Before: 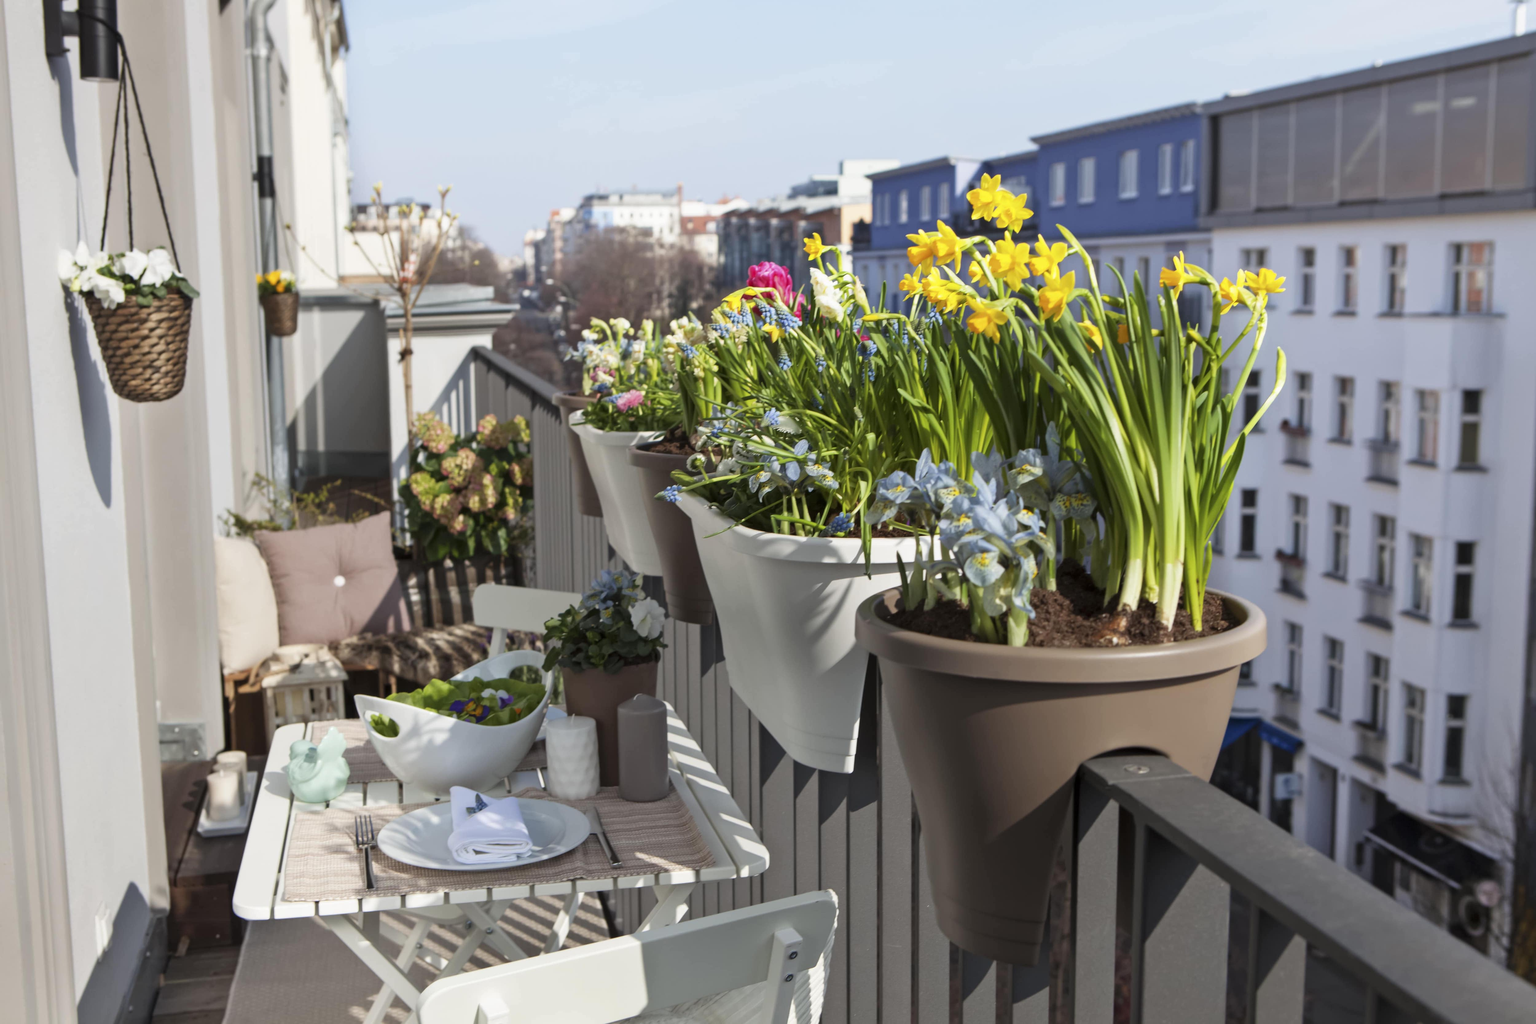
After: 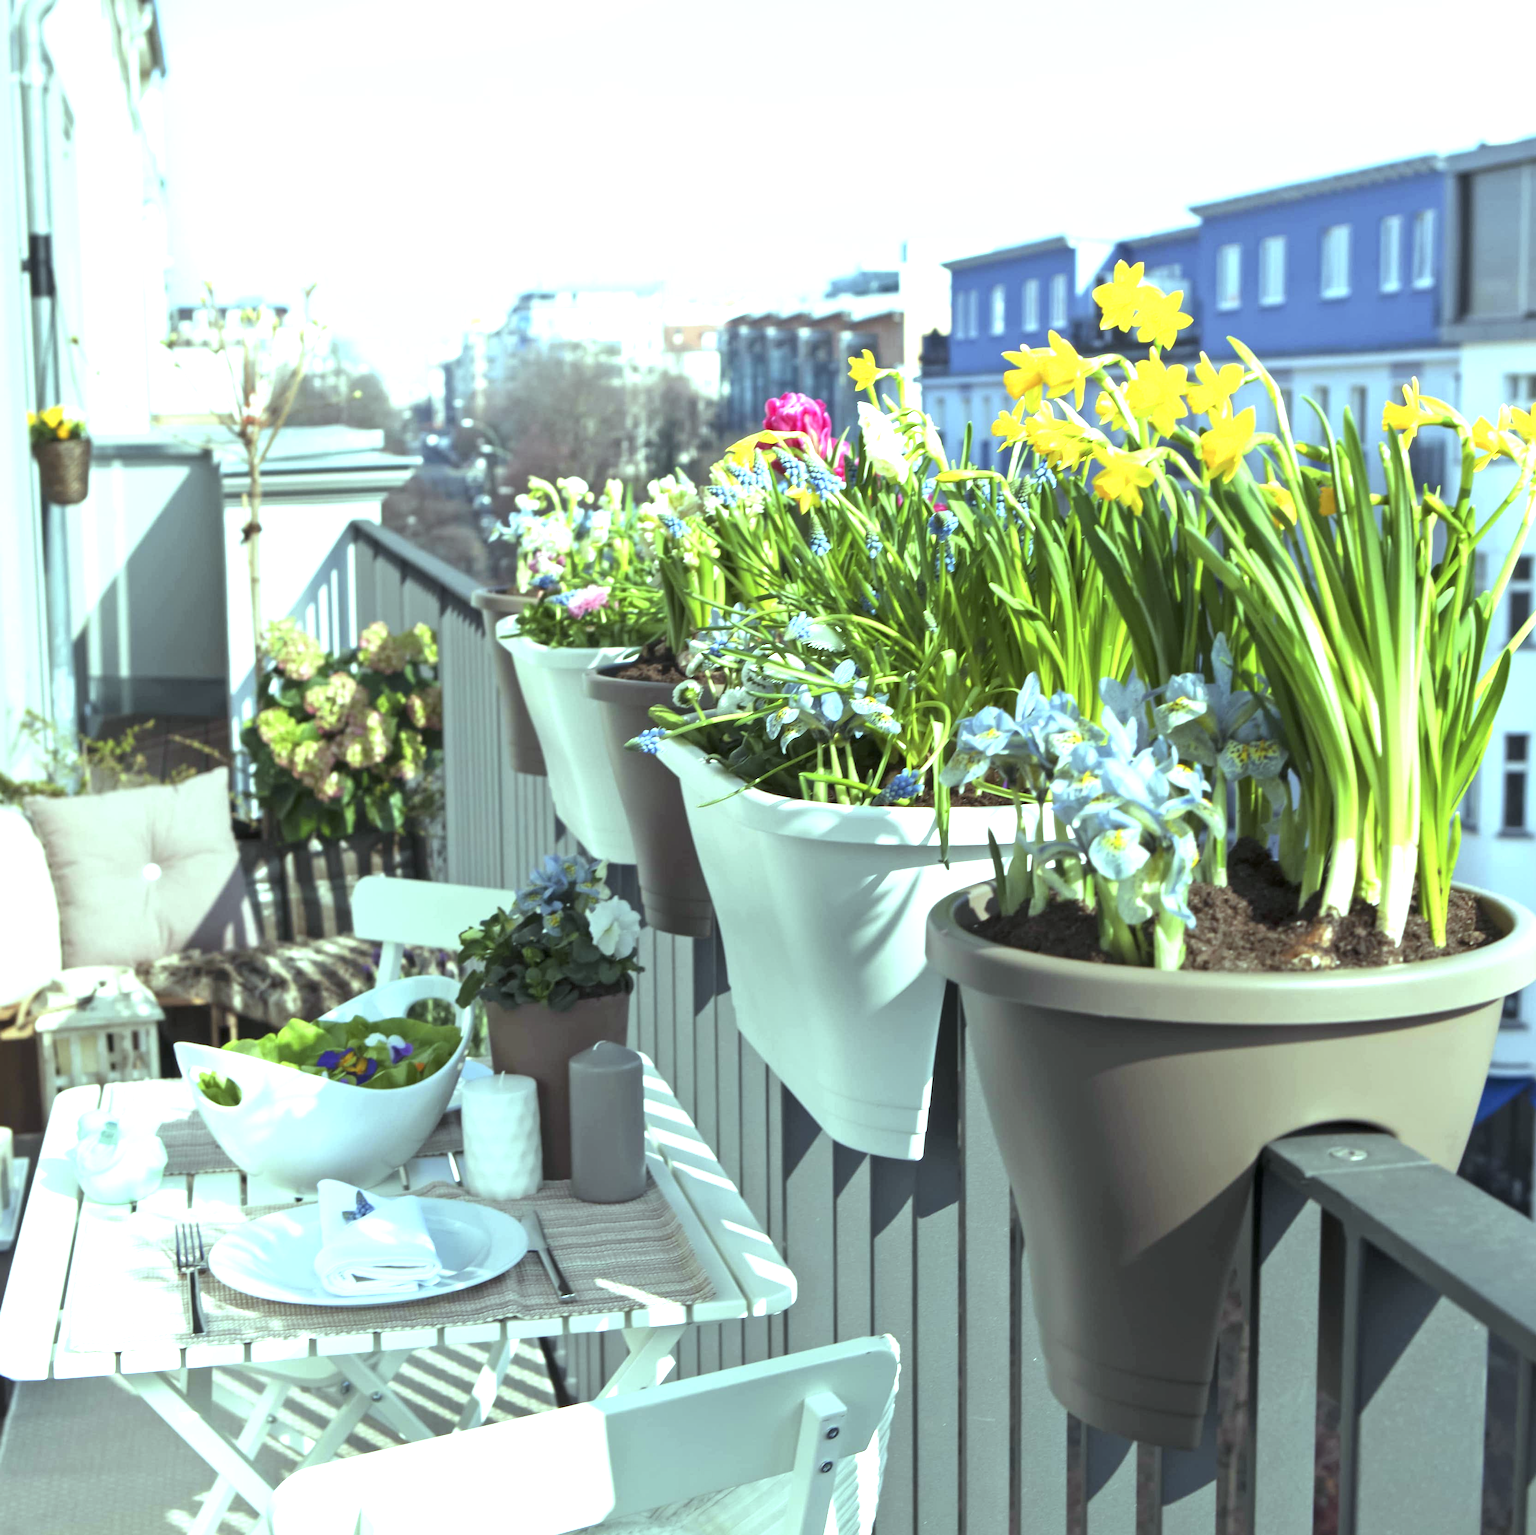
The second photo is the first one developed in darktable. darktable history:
color balance: mode lift, gamma, gain (sRGB), lift [0.997, 0.979, 1.021, 1.011], gamma [1, 1.084, 0.916, 0.998], gain [1, 0.87, 1.13, 1.101], contrast 4.55%, contrast fulcrum 38.24%, output saturation 104.09%
exposure: black level correction 0, exposure 1.1 EV, compensate highlight preservation false
crop and rotate: left 15.546%, right 17.787%
